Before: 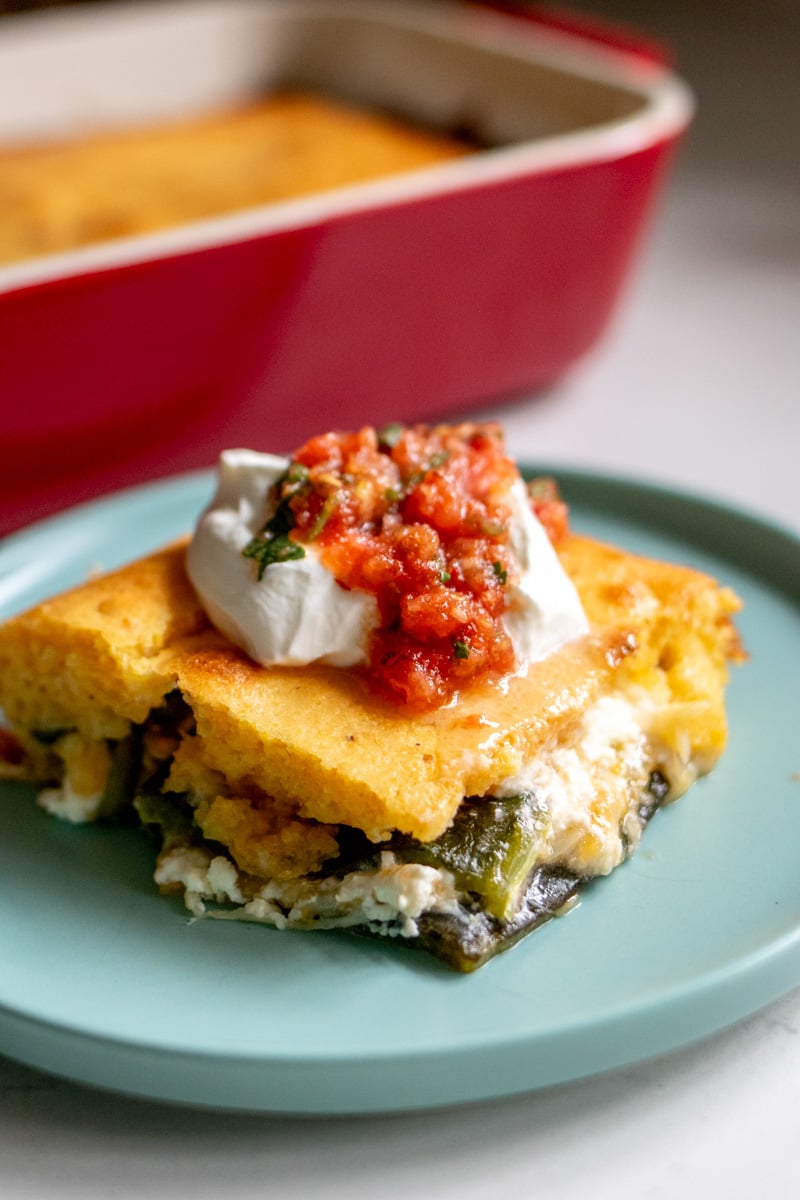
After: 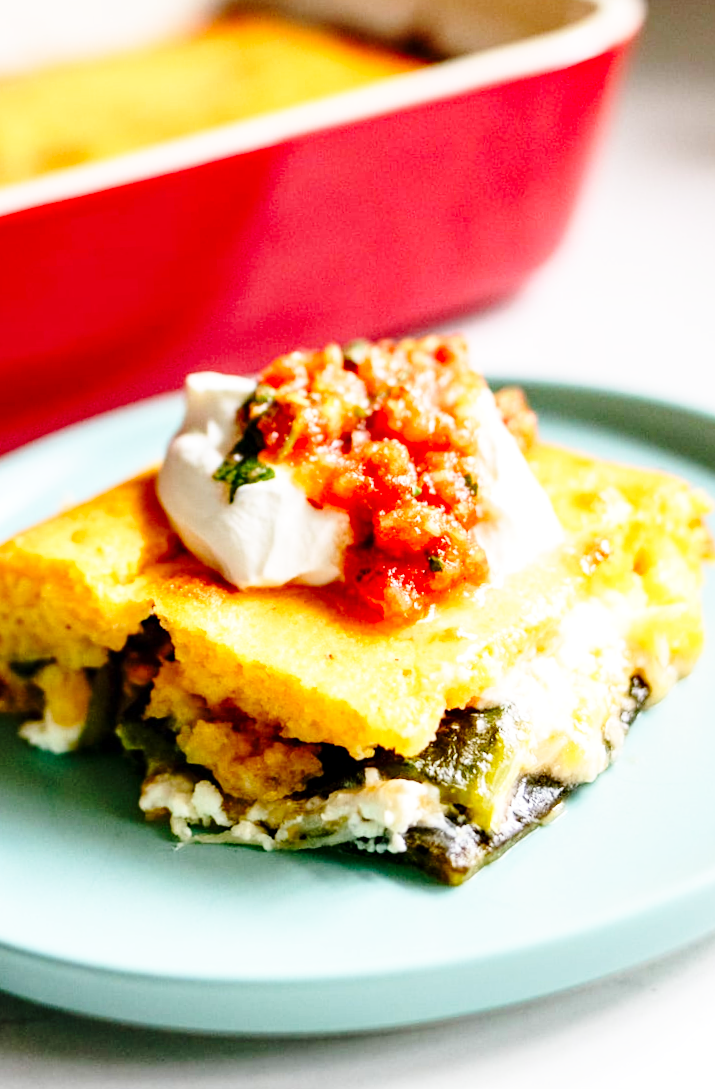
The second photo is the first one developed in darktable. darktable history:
contrast brightness saturation: contrast 0.1, brightness 0.02, saturation 0.02
rotate and perspective: rotation -2.56°, automatic cropping off
crop: left 6.446%, top 8.188%, right 9.538%, bottom 3.548%
base curve: curves: ch0 [(0, 0) (0.028, 0.03) (0.105, 0.232) (0.387, 0.748) (0.754, 0.968) (1, 1)], fusion 1, exposure shift 0.576, preserve colors none
